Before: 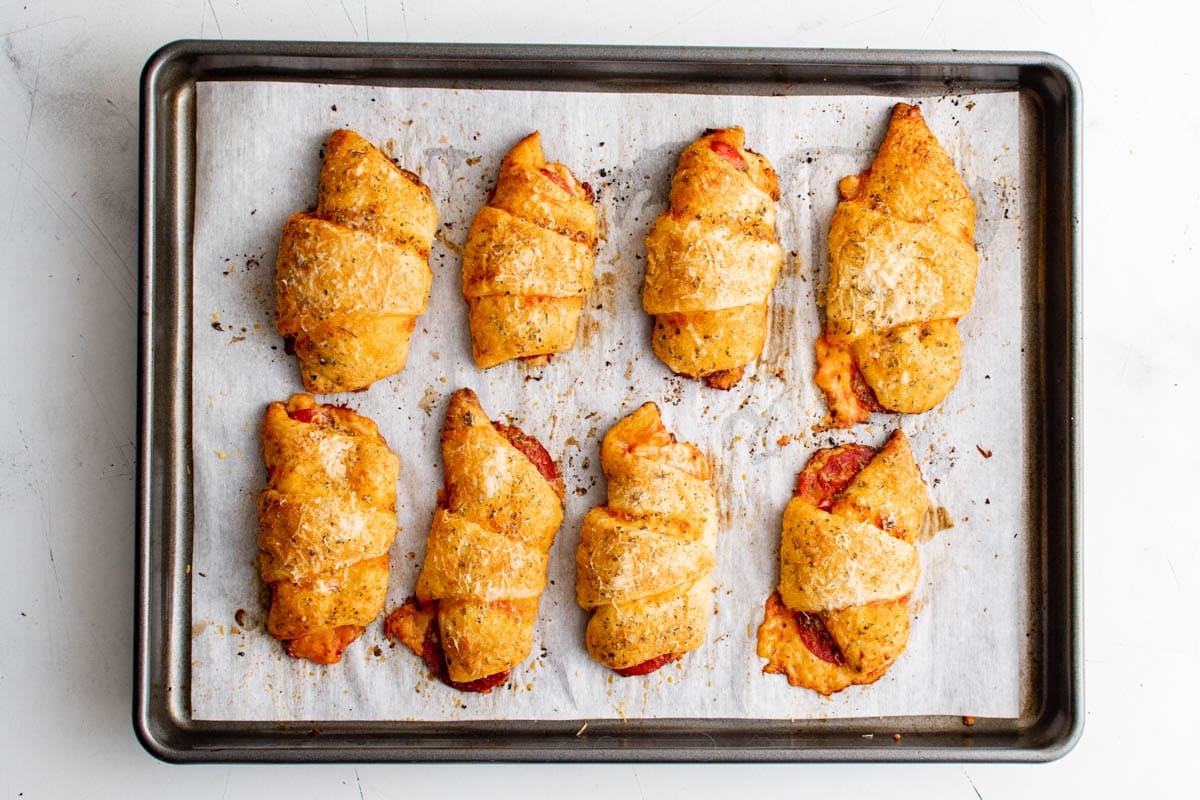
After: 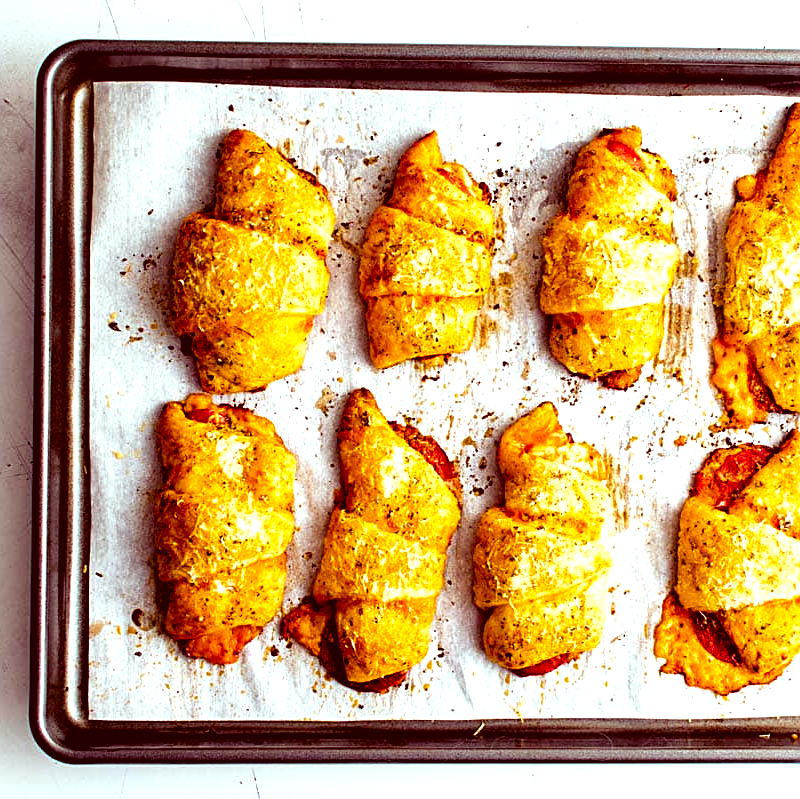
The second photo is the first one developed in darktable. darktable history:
sharpen: amount 0.498
color balance rgb: shadows lift › chroma 6.279%, shadows lift › hue 305.46°, power › chroma 0.508%, power › hue 262.54°, global offset › luminance -0.849%, linear chroma grading › global chroma 8.702%, perceptual saturation grading › global saturation 30.275%
crop and rotate: left 8.631%, right 24.64%
local contrast: mode bilateral grid, contrast 19, coarseness 50, detail 171%, midtone range 0.2
tone equalizer: -8 EV -0.726 EV, -7 EV -0.691 EV, -6 EV -0.63 EV, -5 EV -0.399 EV, -3 EV 0.389 EV, -2 EV 0.6 EV, -1 EV 0.689 EV, +0 EV 0.743 EV, edges refinement/feathering 500, mask exposure compensation -1.57 EV, preserve details no
color correction: highlights a* -7.03, highlights b* -0.204, shadows a* 20.19, shadows b* 11.36
